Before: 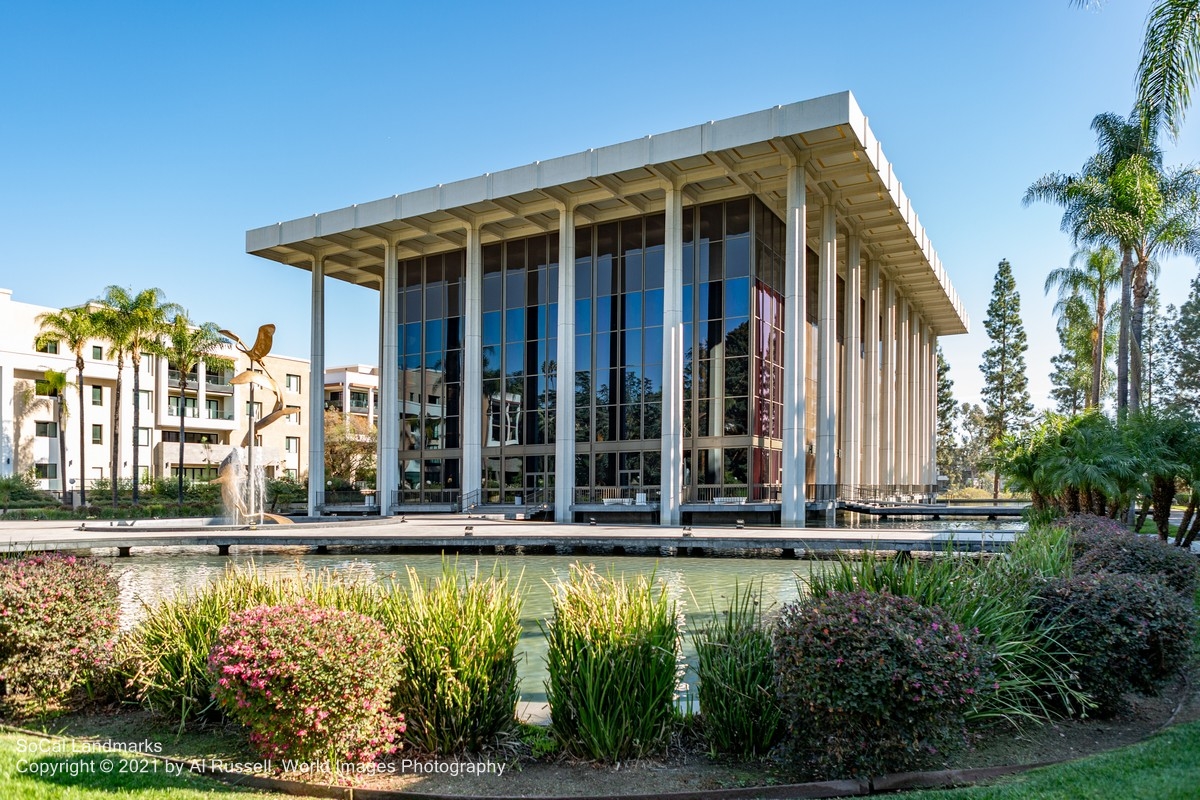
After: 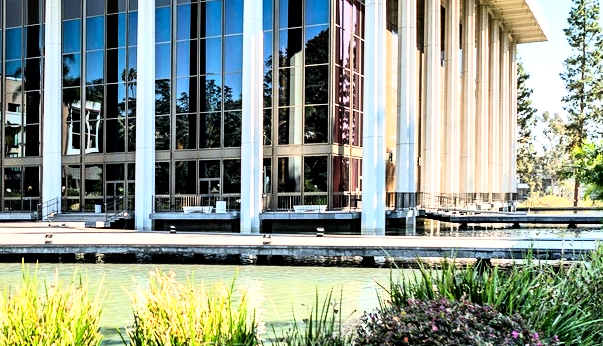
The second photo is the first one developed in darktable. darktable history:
rotate and perspective: automatic cropping original format, crop left 0, crop top 0
rgb curve: curves: ch0 [(0, 0) (0.21, 0.15) (0.24, 0.21) (0.5, 0.75) (0.75, 0.96) (0.89, 0.99) (1, 1)]; ch1 [(0, 0.02) (0.21, 0.13) (0.25, 0.2) (0.5, 0.67) (0.75, 0.9) (0.89, 0.97) (1, 1)]; ch2 [(0, 0.02) (0.21, 0.13) (0.25, 0.2) (0.5, 0.67) (0.75, 0.9) (0.89, 0.97) (1, 1)], compensate middle gray true
local contrast: mode bilateral grid, contrast 20, coarseness 50, detail 130%, midtone range 0.2
crop: left 35.03%, top 36.625%, right 14.663%, bottom 20.057%
